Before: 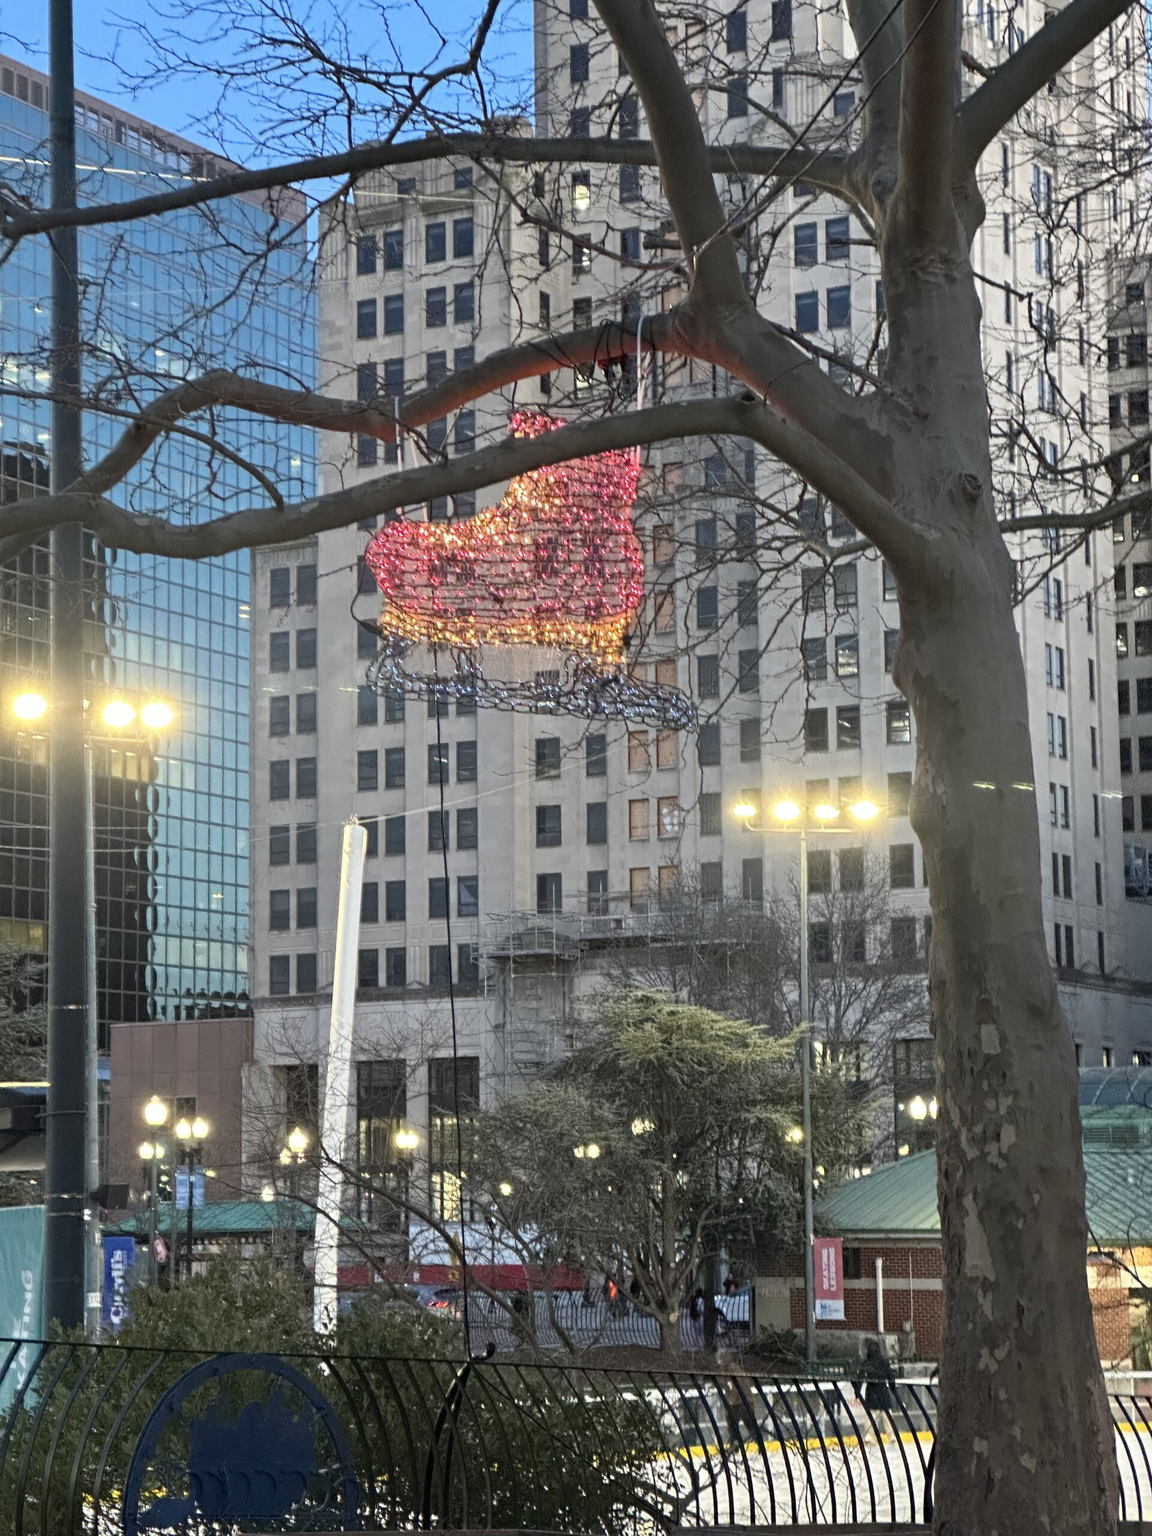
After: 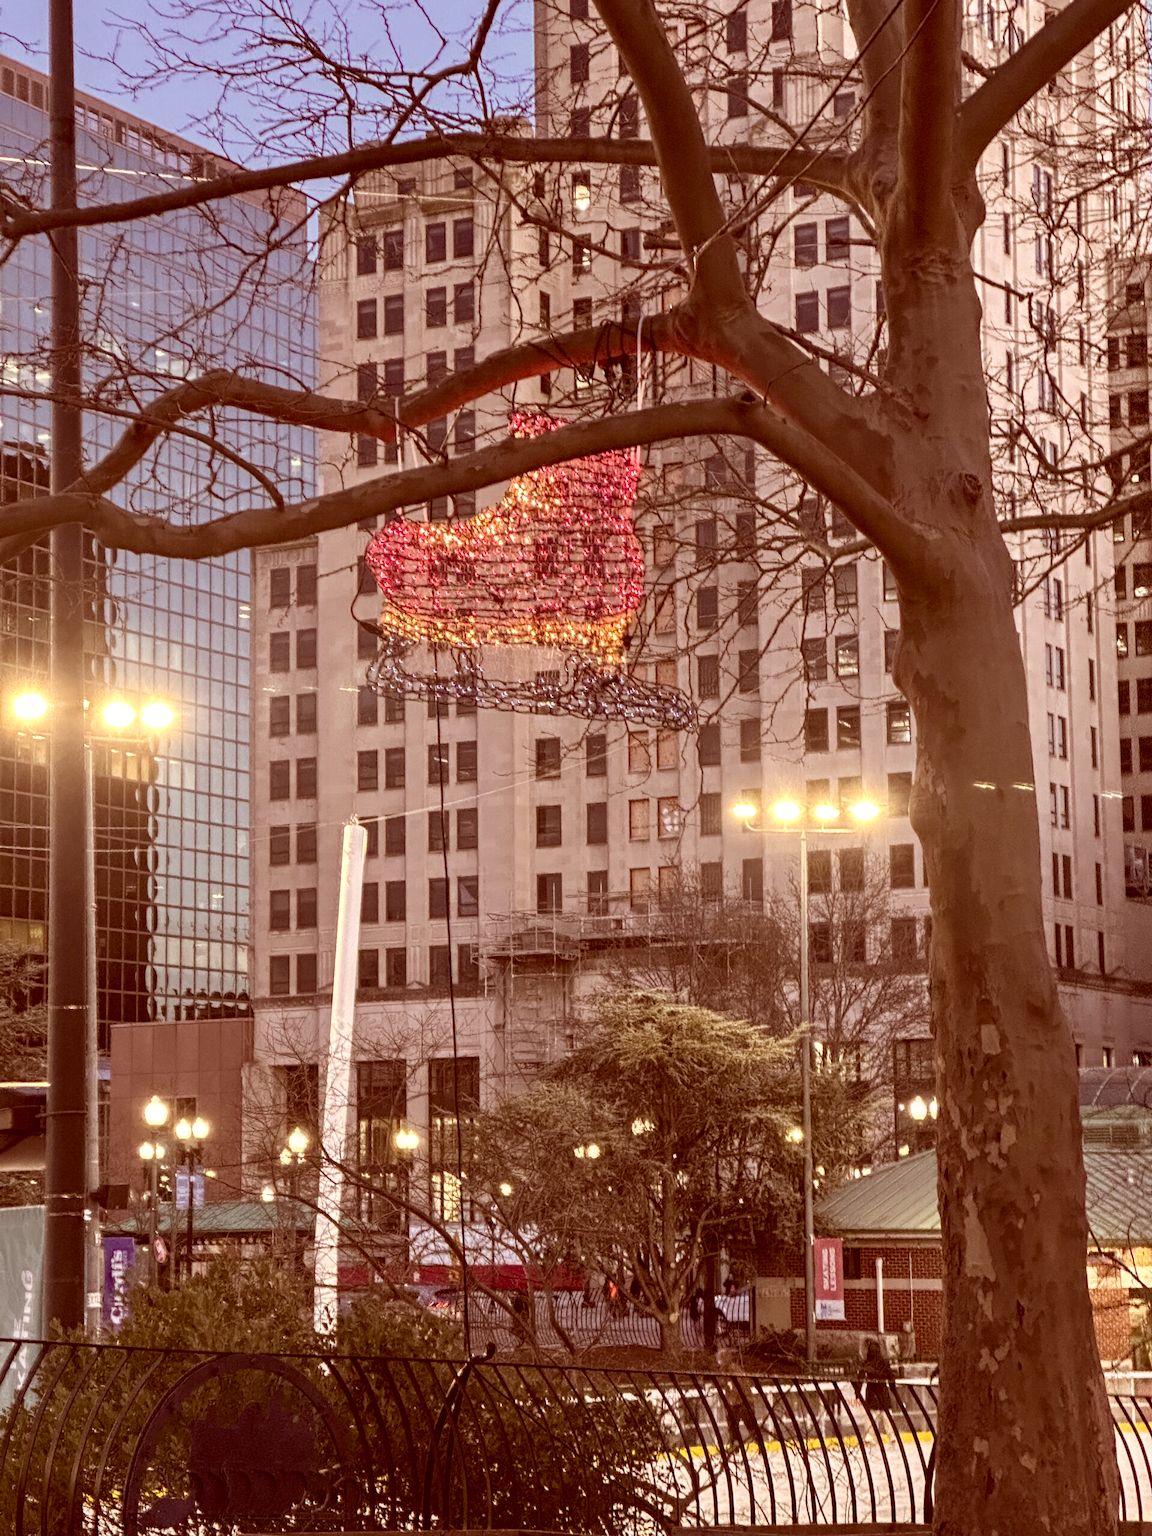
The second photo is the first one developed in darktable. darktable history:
color balance rgb: linear chroma grading › global chroma 15.015%, perceptual saturation grading › global saturation 0.182%, saturation formula JzAzBz (2021)
local contrast: on, module defaults
color correction: highlights a* 9.34, highlights b* 8.67, shadows a* 39.63, shadows b* 39.88, saturation 0.775
